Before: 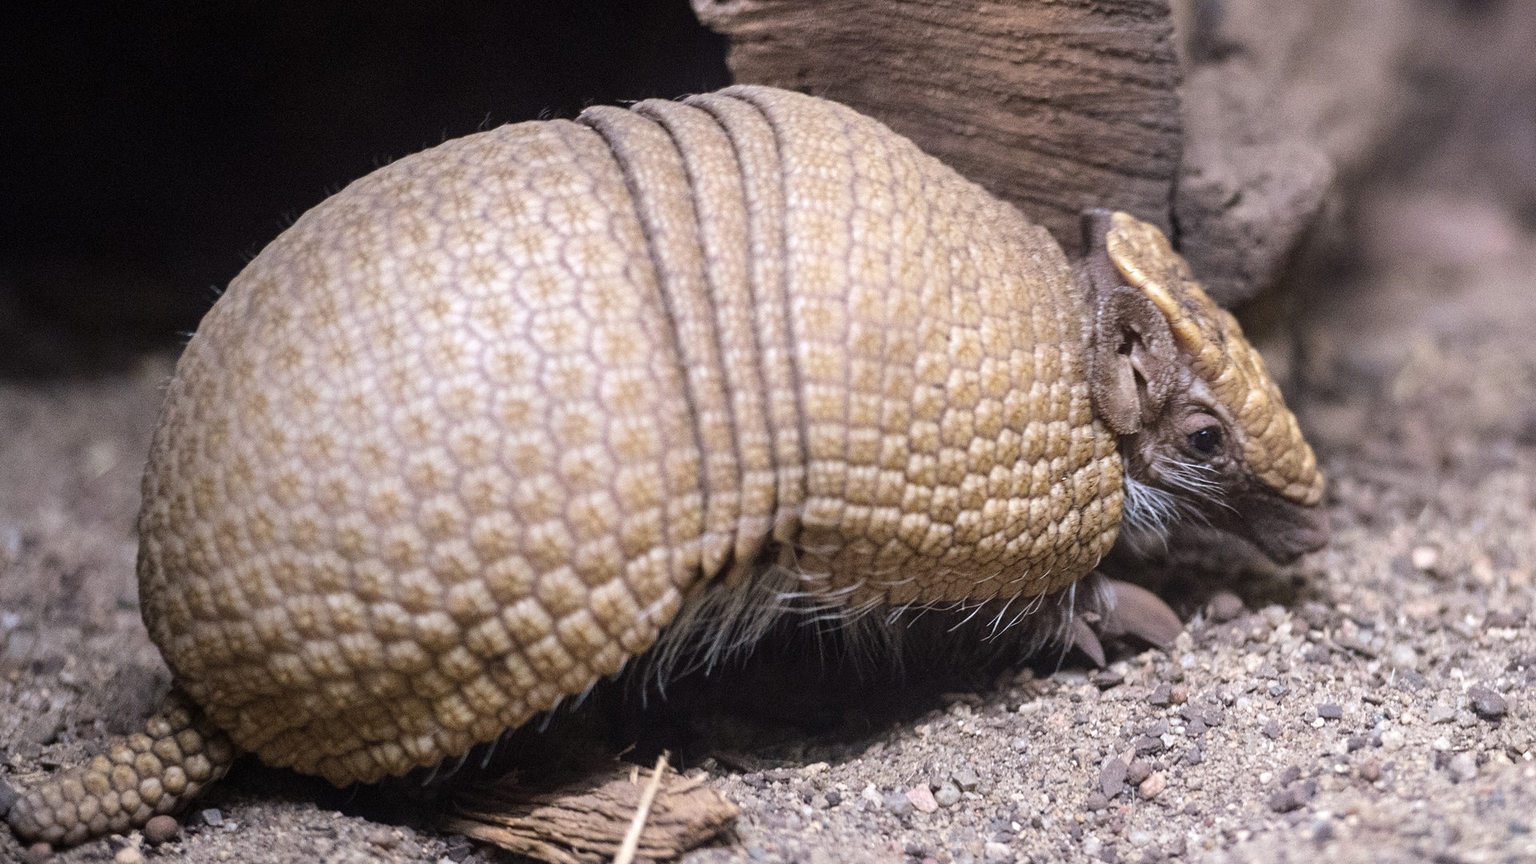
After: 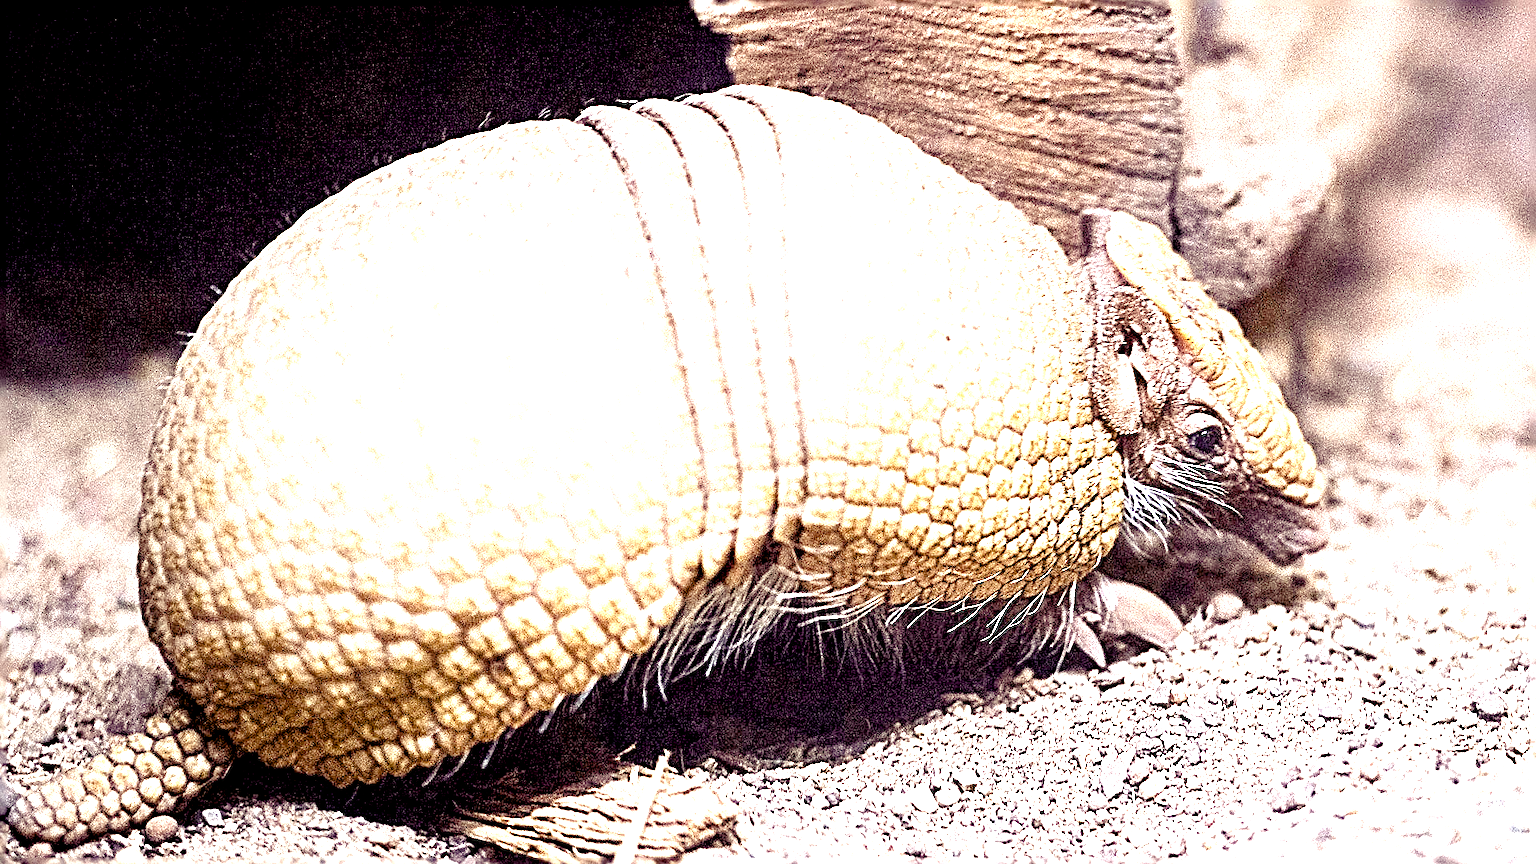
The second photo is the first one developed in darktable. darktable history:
sharpen: radius 3.158, amount 1.731
color balance rgb: shadows lift › luminance -21.66%, shadows lift › chroma 8.98%, shadows lift › hue 283.37°, power › chroma 1.05%, power › hue 25.59°, highlights gain › luminance 6.08%, highlights gain › chroma 2.55%, highlights gain › hue 90°, global offset › luminance -0.87%, perceptual saturation grading › global saturation 25%, perceptual saturation grading › highlights -28.39%, perceptual saturation grading › shadows 33.98%
exposure: black level correction 0.005, exposure 2.084 EV, compensate highlight preservation false
